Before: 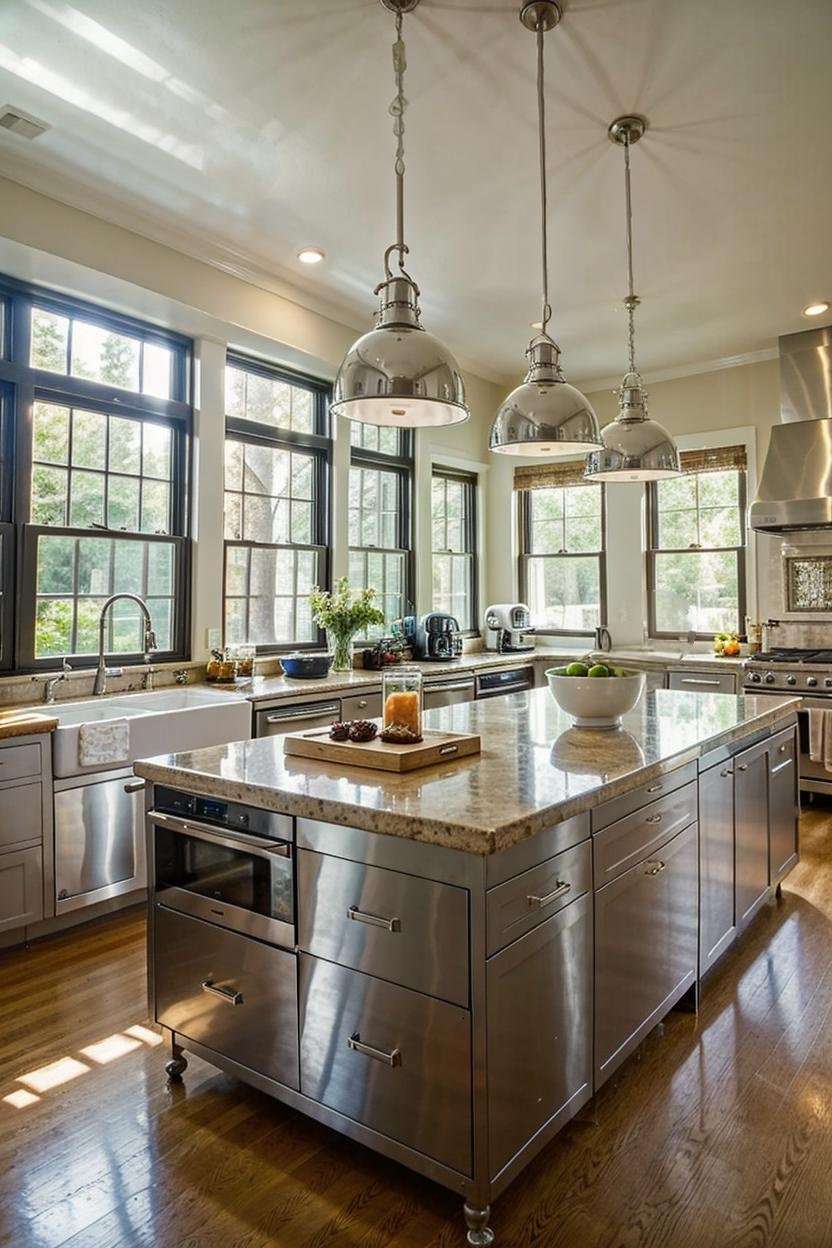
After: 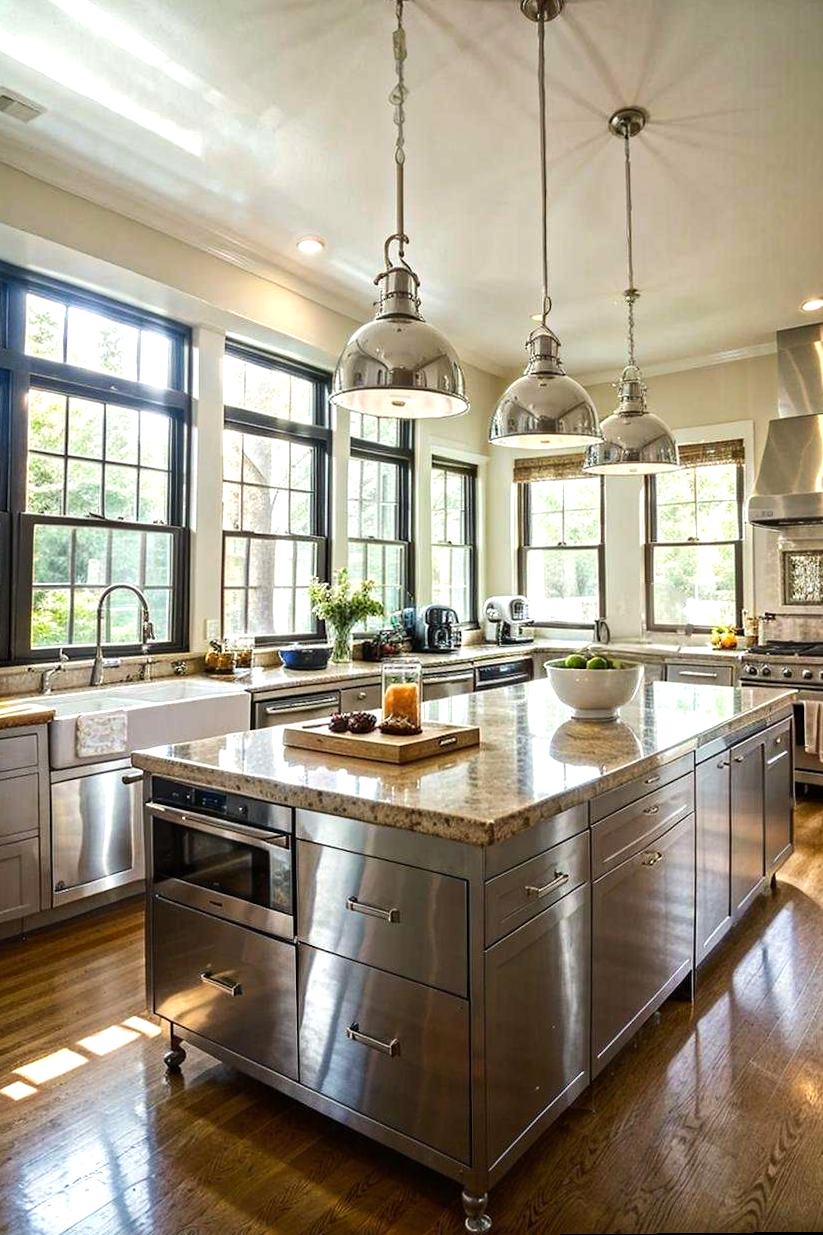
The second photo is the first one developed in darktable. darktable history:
tone equalizer: -8 EV -0.417 EV, -7 EV -0.389 EV, -6 EV -0.333 EV, -5 EV -0.222 EV, -3 EV 0.222 EV, -2 EV 0.333 EV, -1 EV 0.389 EV, +0 EV 0.417 EV, edges refinement/feathering 500, mask exposure compensation -1.57 EV, preserve details no
exposure: black level correction 0, exposure 0.2 EV, compensate exposure bias true, compensate highlight preservation false
contrast brightness saturation: contrast 0.04, saturation 0.07
rotate and perspective: rotation 0.174°, lens shift (vertical) 0.013, lens shift (horizontal) 0.019, shear 0.001, automatic cropping original format, crop left 0.007, crop right 0.991, crop top 0.016, crop bottom 0.997
